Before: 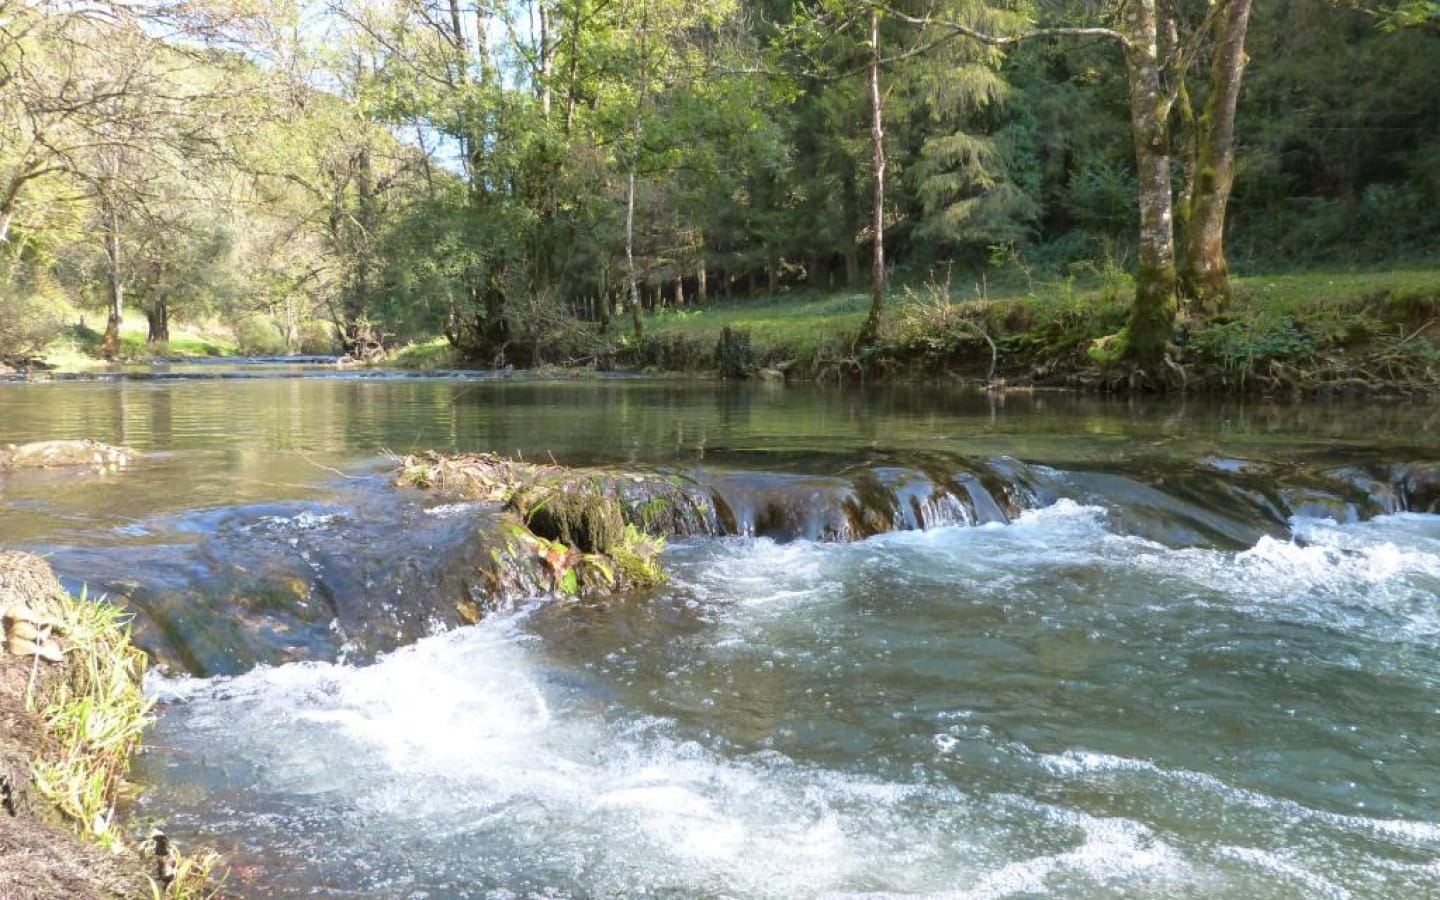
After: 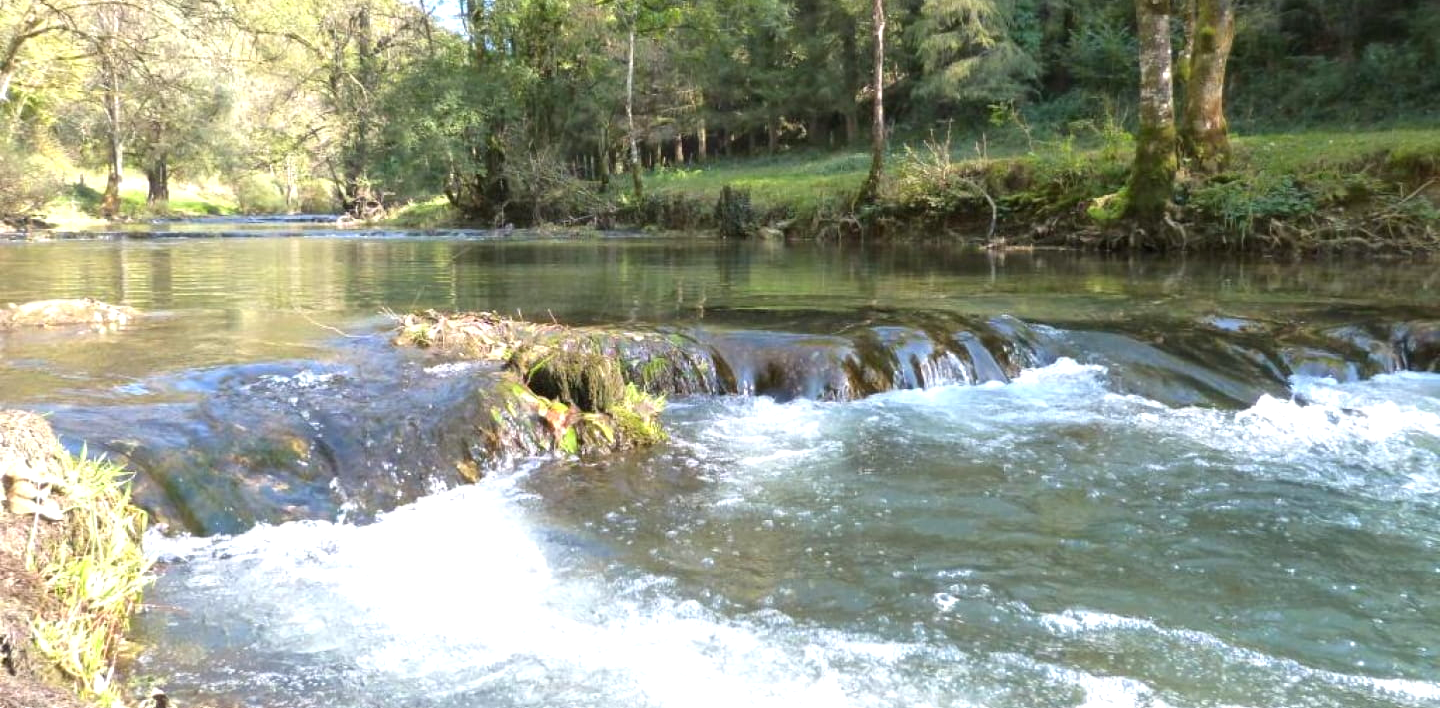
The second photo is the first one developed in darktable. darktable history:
crop and rotate: top 15.756%, bottom 5.544%
exposure: black level correction 0, exposure 0.5 EV, compensate highlight preservation false
